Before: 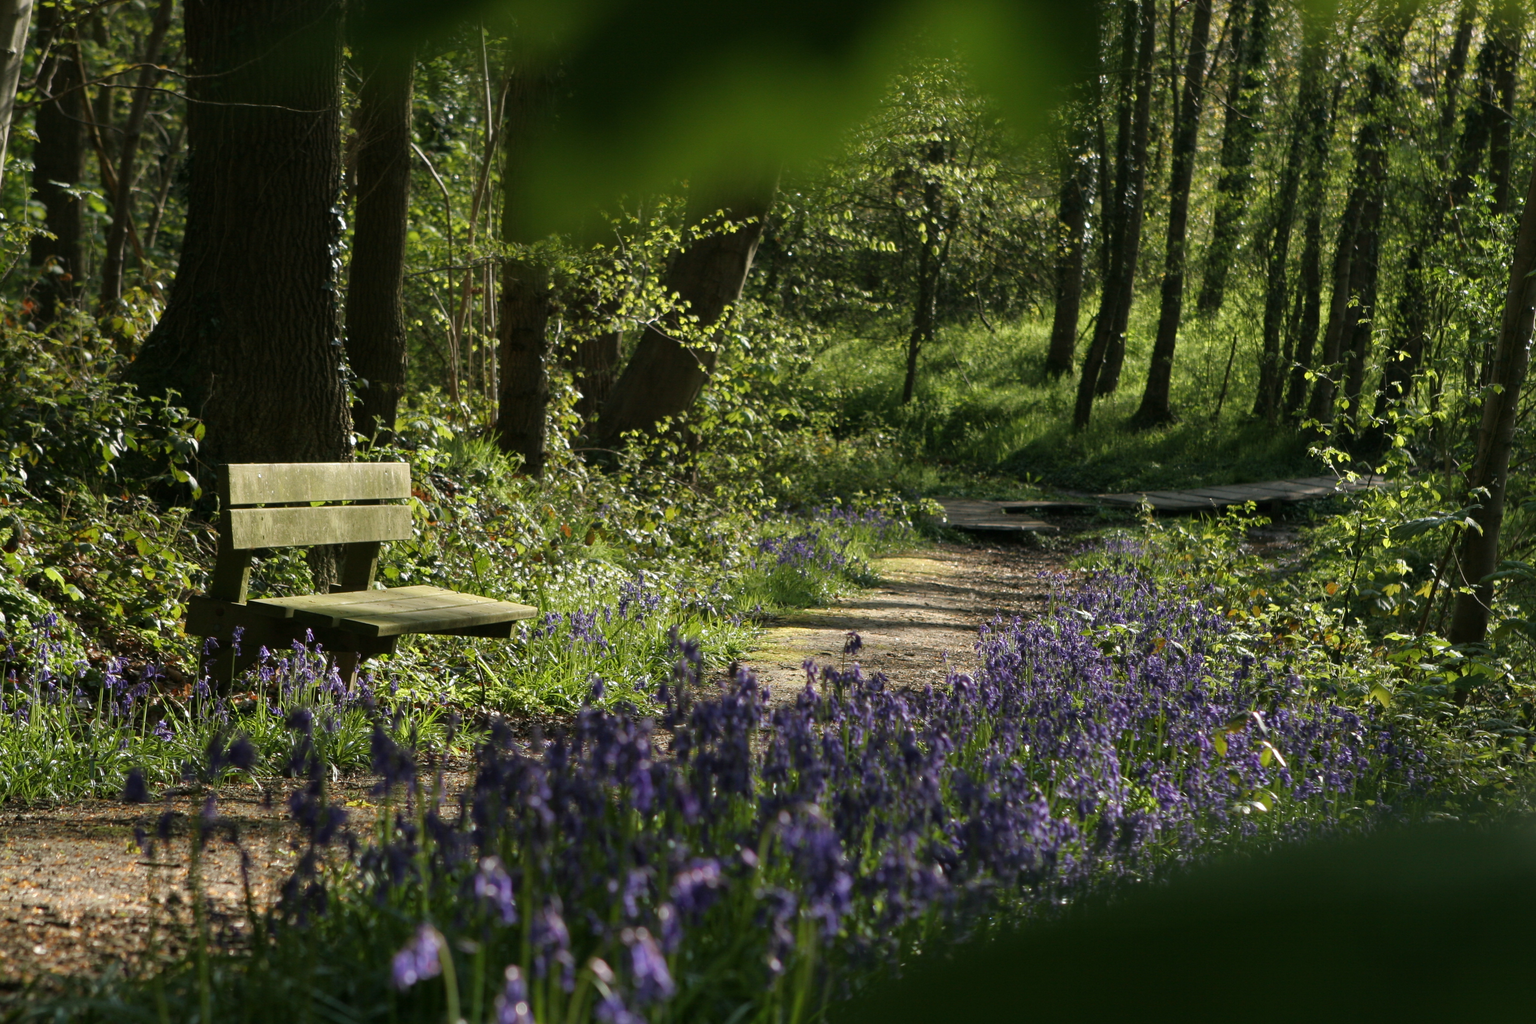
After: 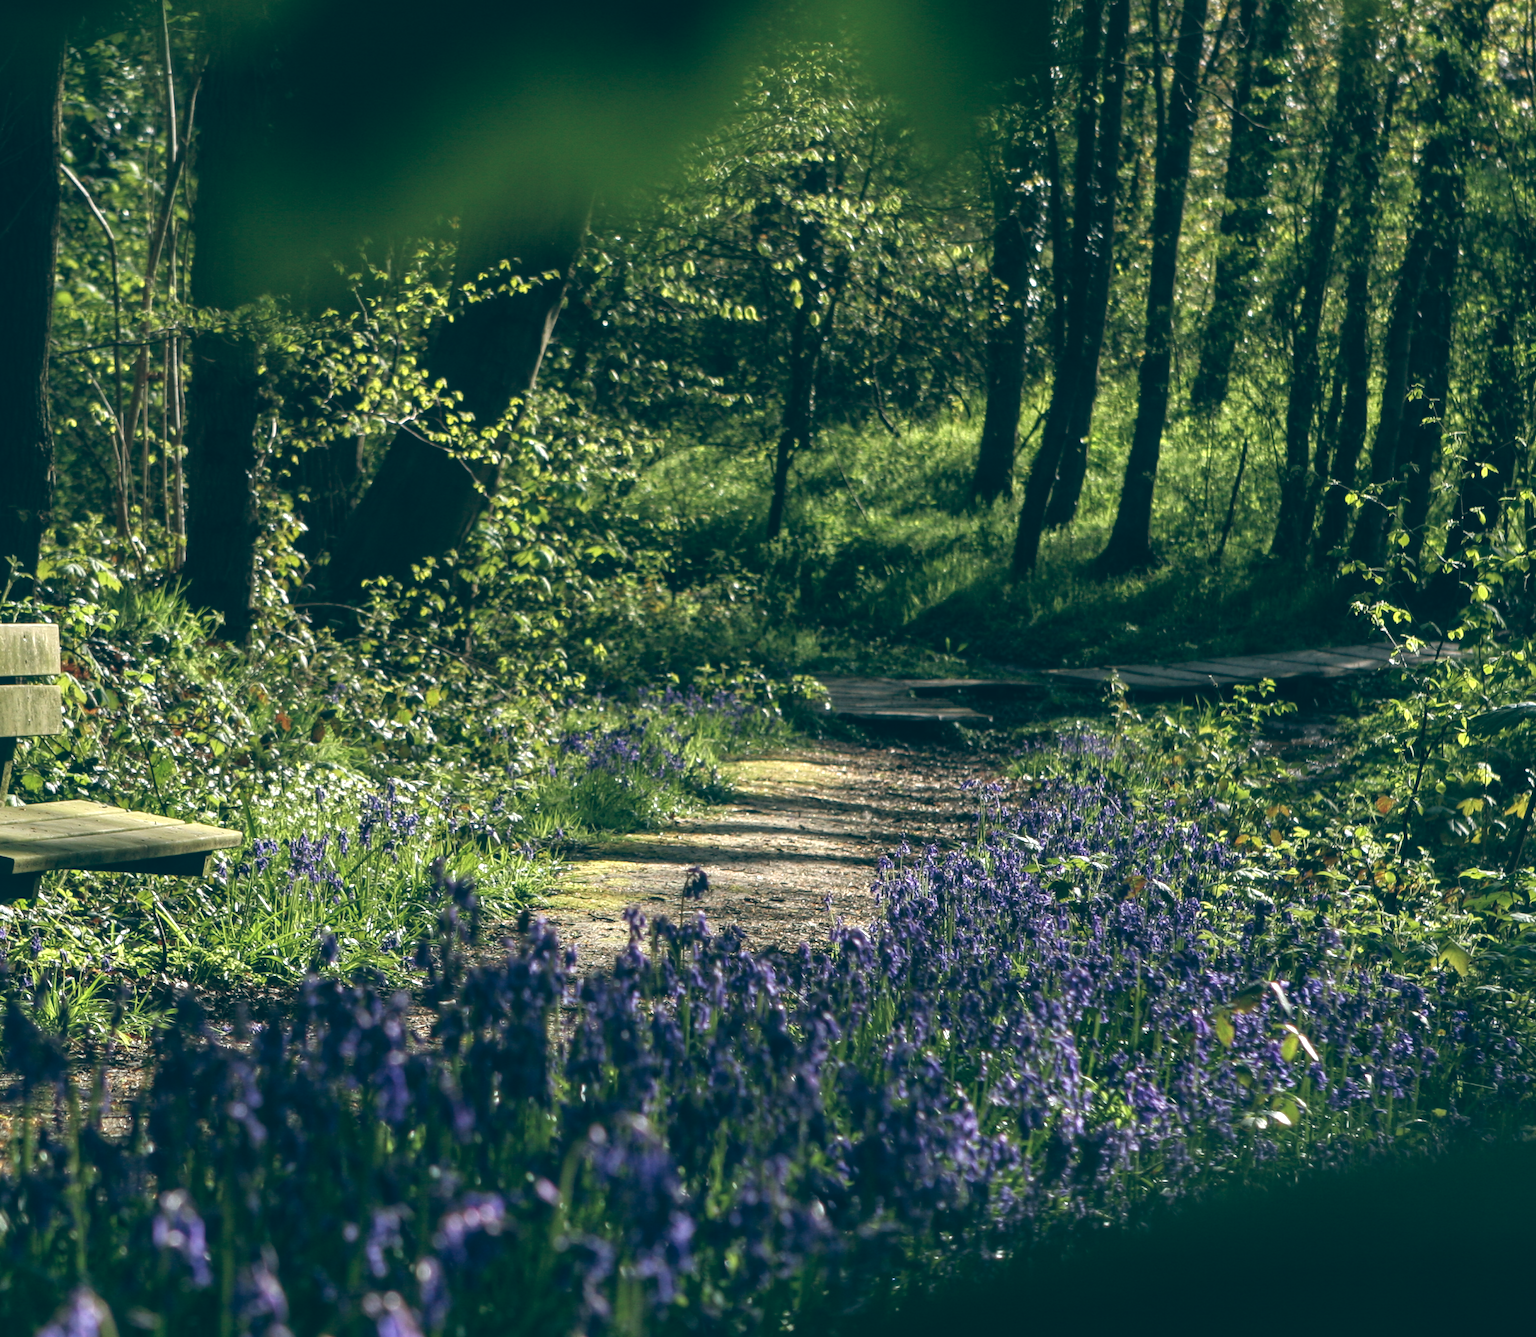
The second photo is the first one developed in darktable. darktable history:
color balance: lift [1.016, 0.983, 1, 1.017], gamma [0.958, 1, 1, 1], gain [0.981, 1.007, 0.993, 1.002], input saturation 118.26%, contrast 13.43%, contrast fulcrum 21.62%, output saturation 82.76%
crop and rotate: left 24.034%, top 2.838%, right 6.406%, bottom 6.299%
local contrast: detail 130%
